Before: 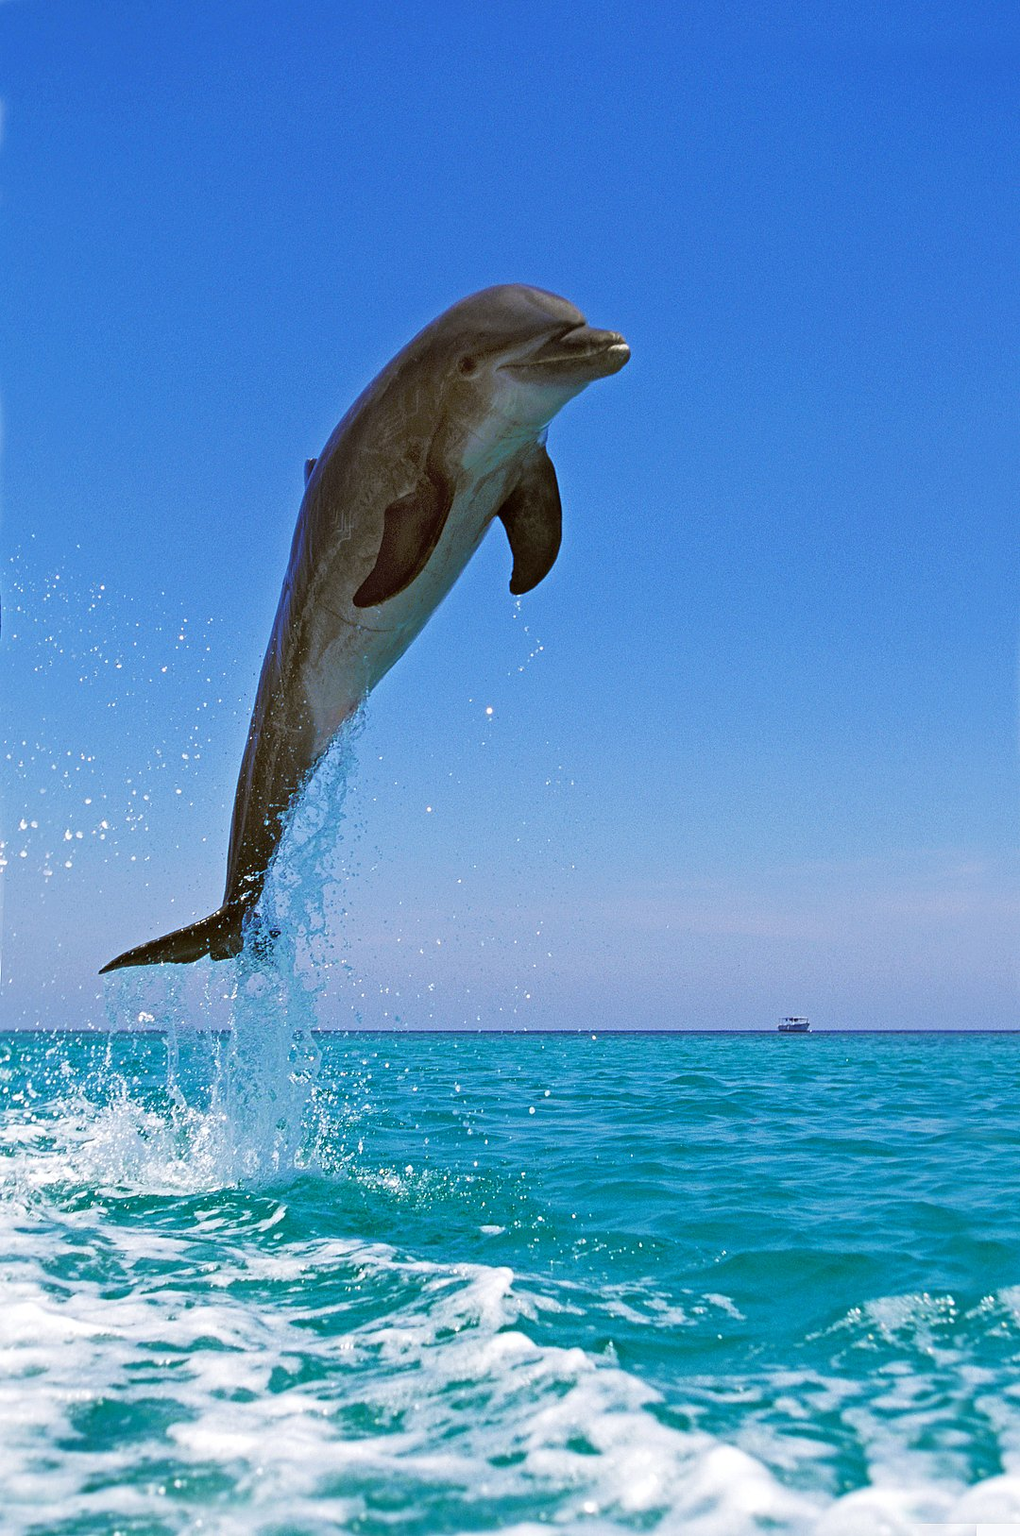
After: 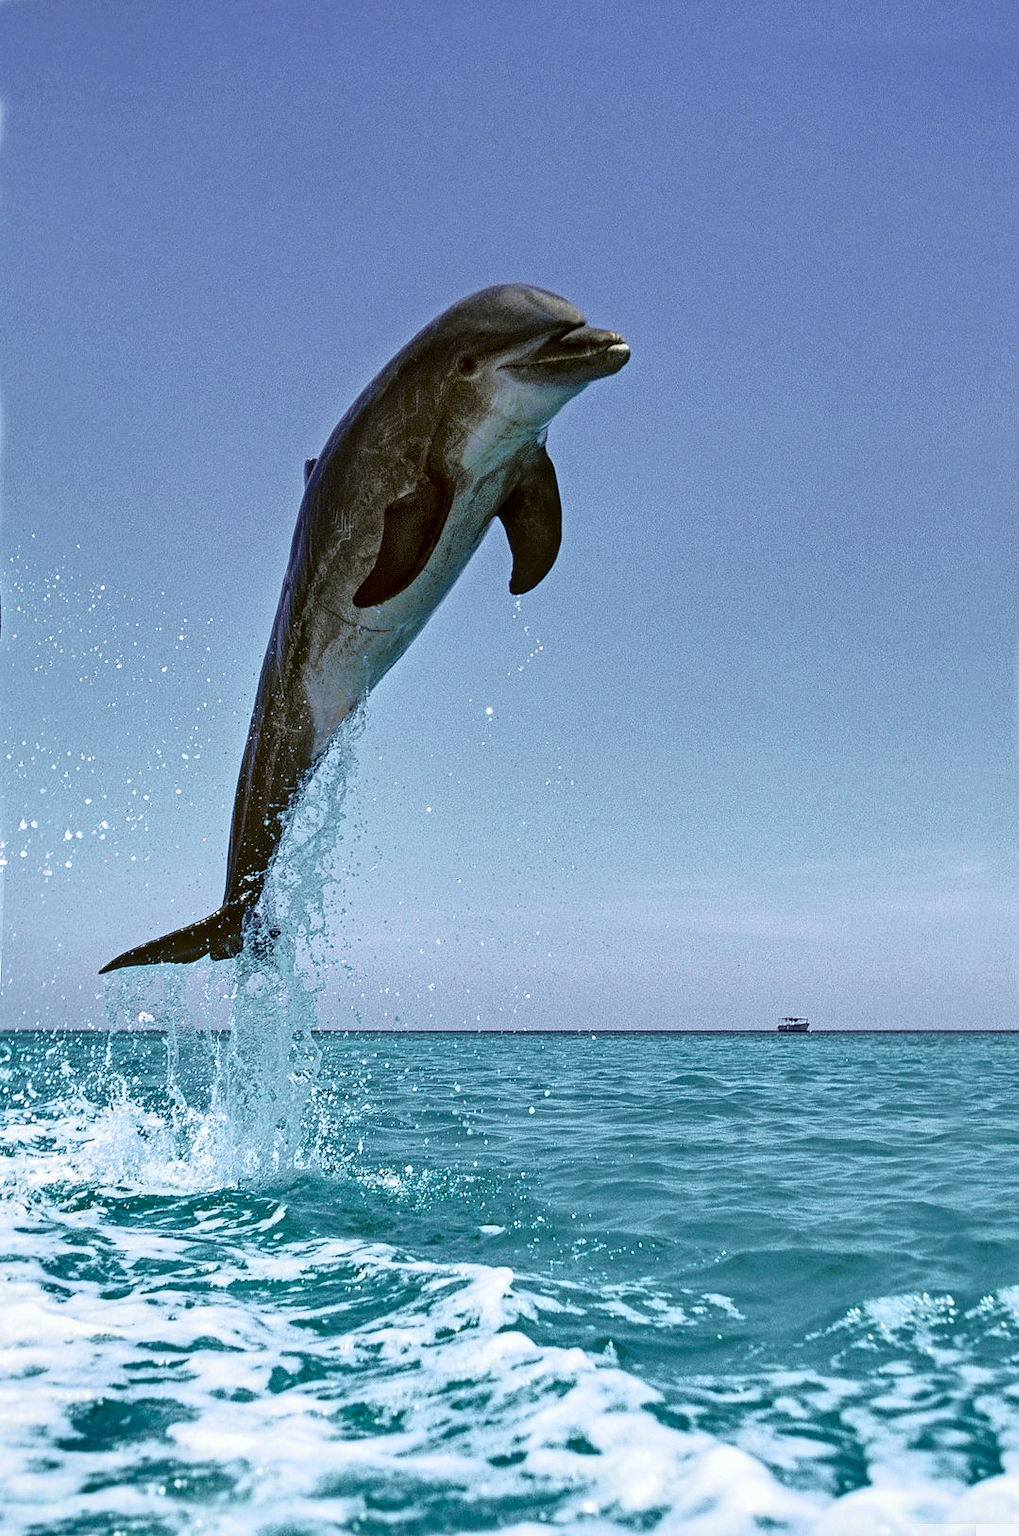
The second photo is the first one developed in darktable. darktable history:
local contrast: on, module defaults
shadows and highlights: low approximation 0.01, soften with gaussian
tone curve: curves: ch0 [(0, 0.032) (0.078, 0.052) (0.236, 0.168) (0.43, 0.472) (0.508, 0.566) (0.66, 0.754) (0.79, 0.883) (0.994, 0.974)]; ch1 [(0, 0) (0.161, 0.092) (0.35, 0.33) (0.379, 0.401) (0.456, 0.456) (0.508, 0.501) (0.547, 0.531) (0.573, 0.563) (0.625, 0.602) (0.718, 0.734) (1, 1)]; ch2 [(0, 0) (0.369, 0.427) (0.44, 0.434) (0.502, 0.501) (0.54, 0.537) (0.586, 0.59) (0.621, 0.604) (1, 1)], color space Lab, independent channels, preserve colors none
